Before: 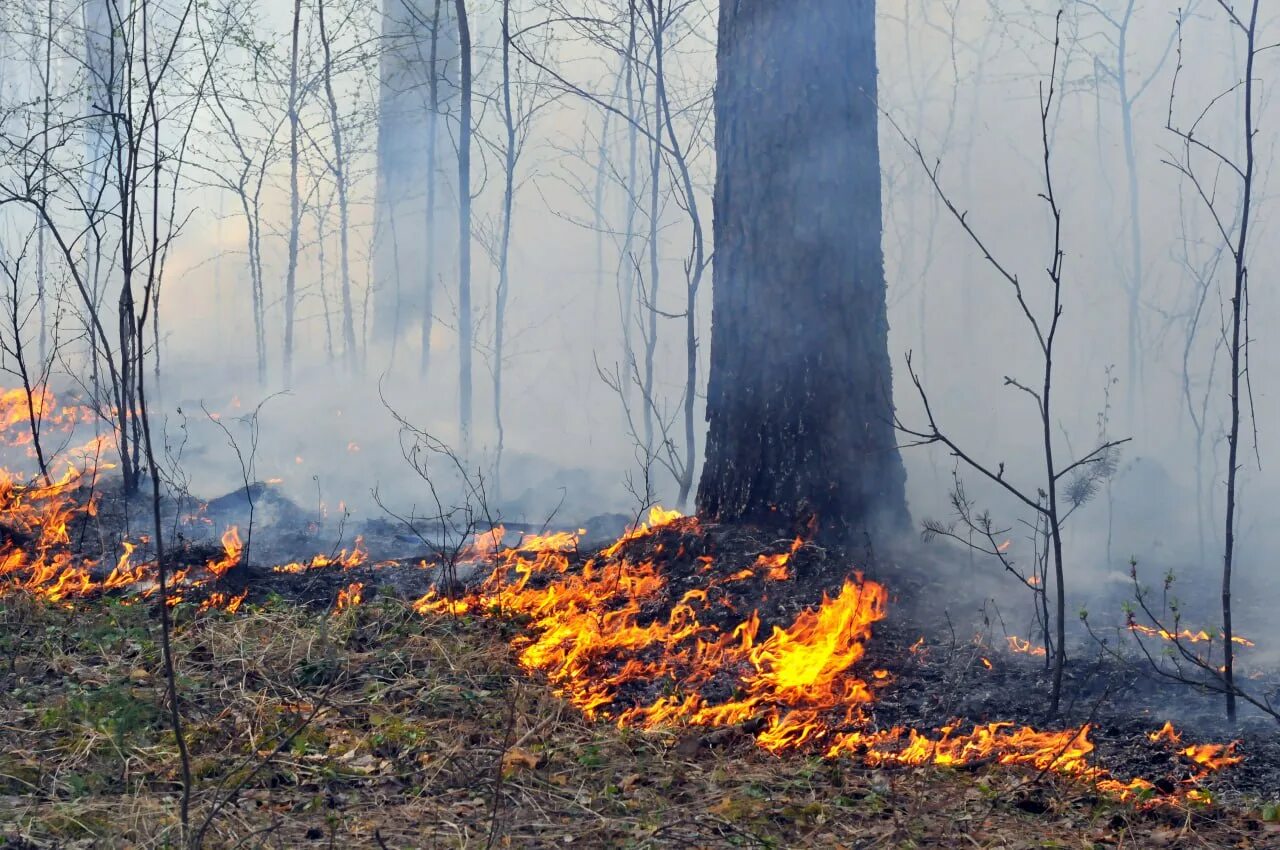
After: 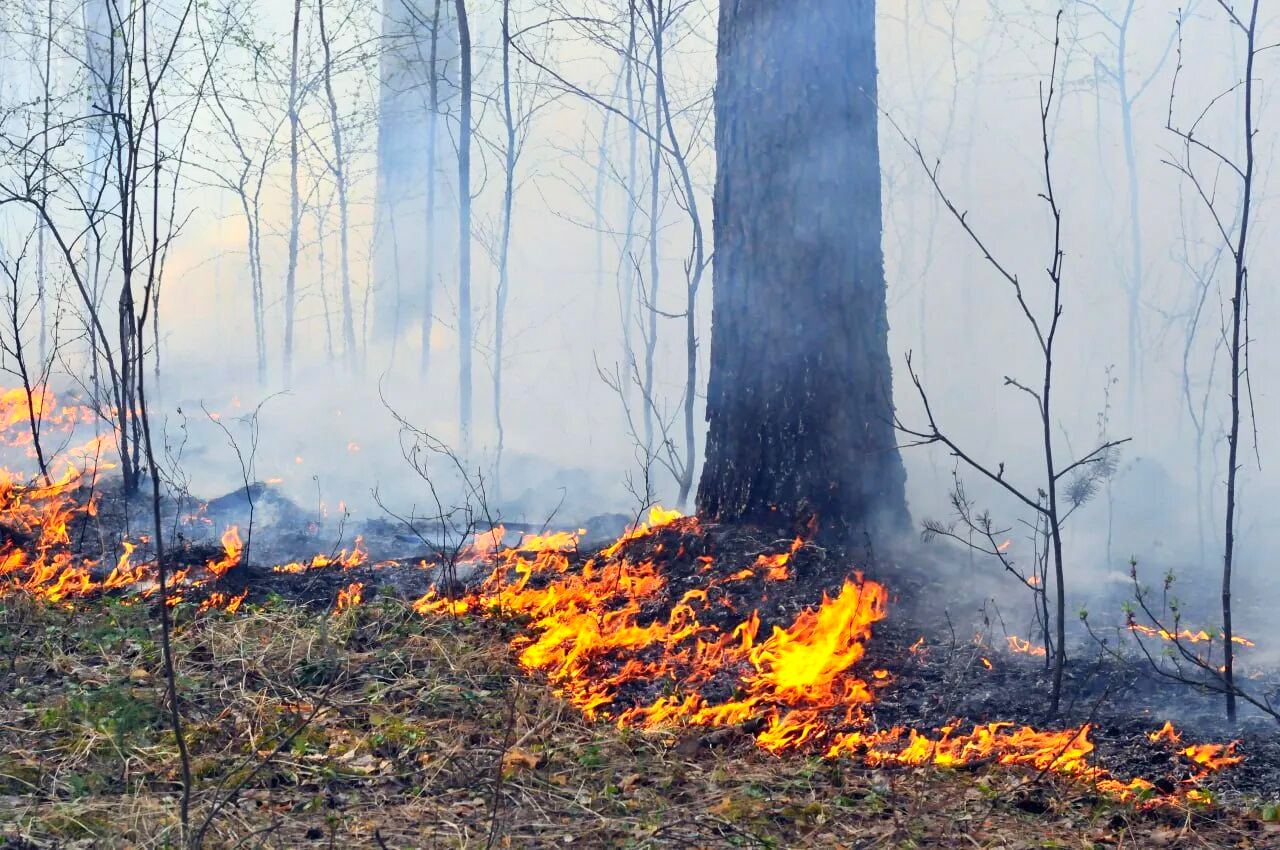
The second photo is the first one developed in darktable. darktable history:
contrast brightness saturation: contrast 0.197, brightness 0.156, saturation 0.22
